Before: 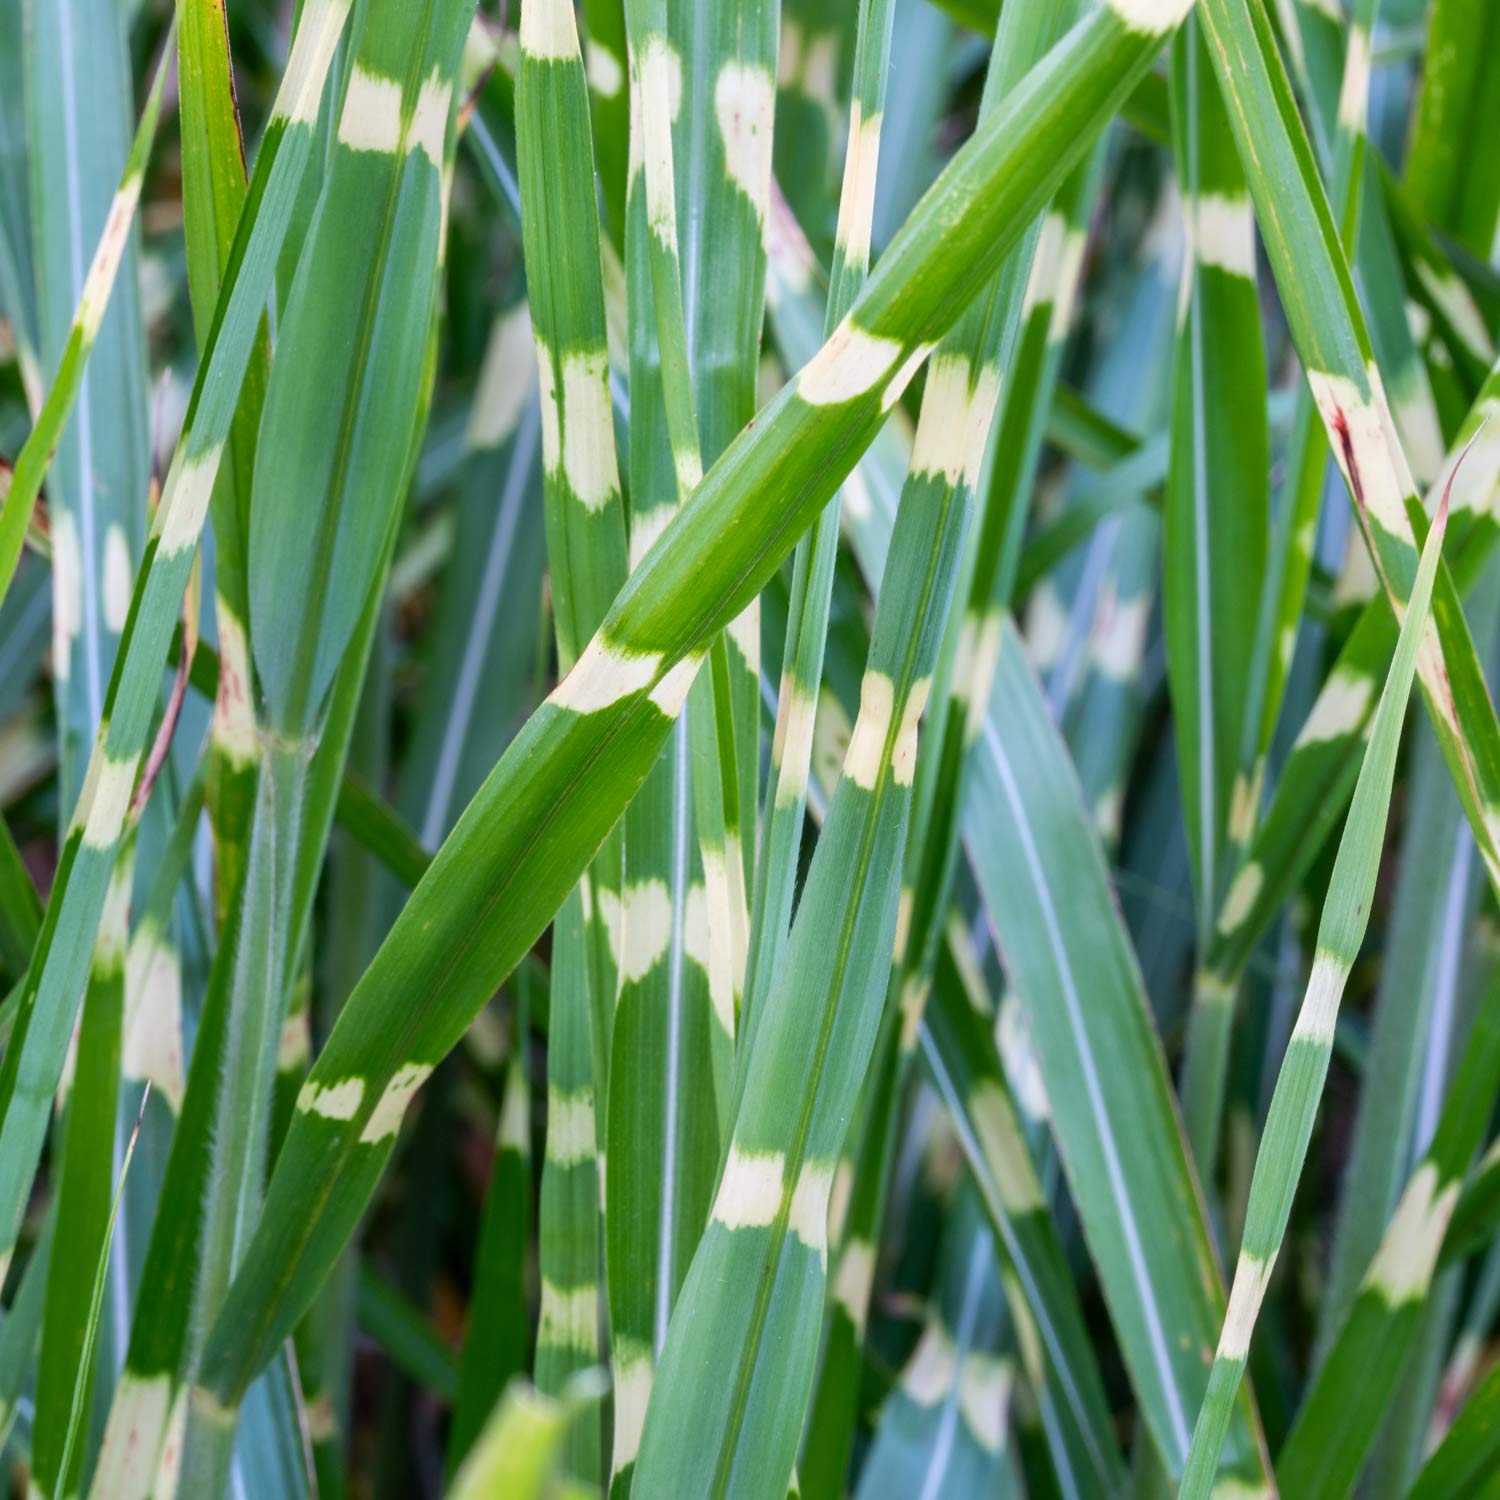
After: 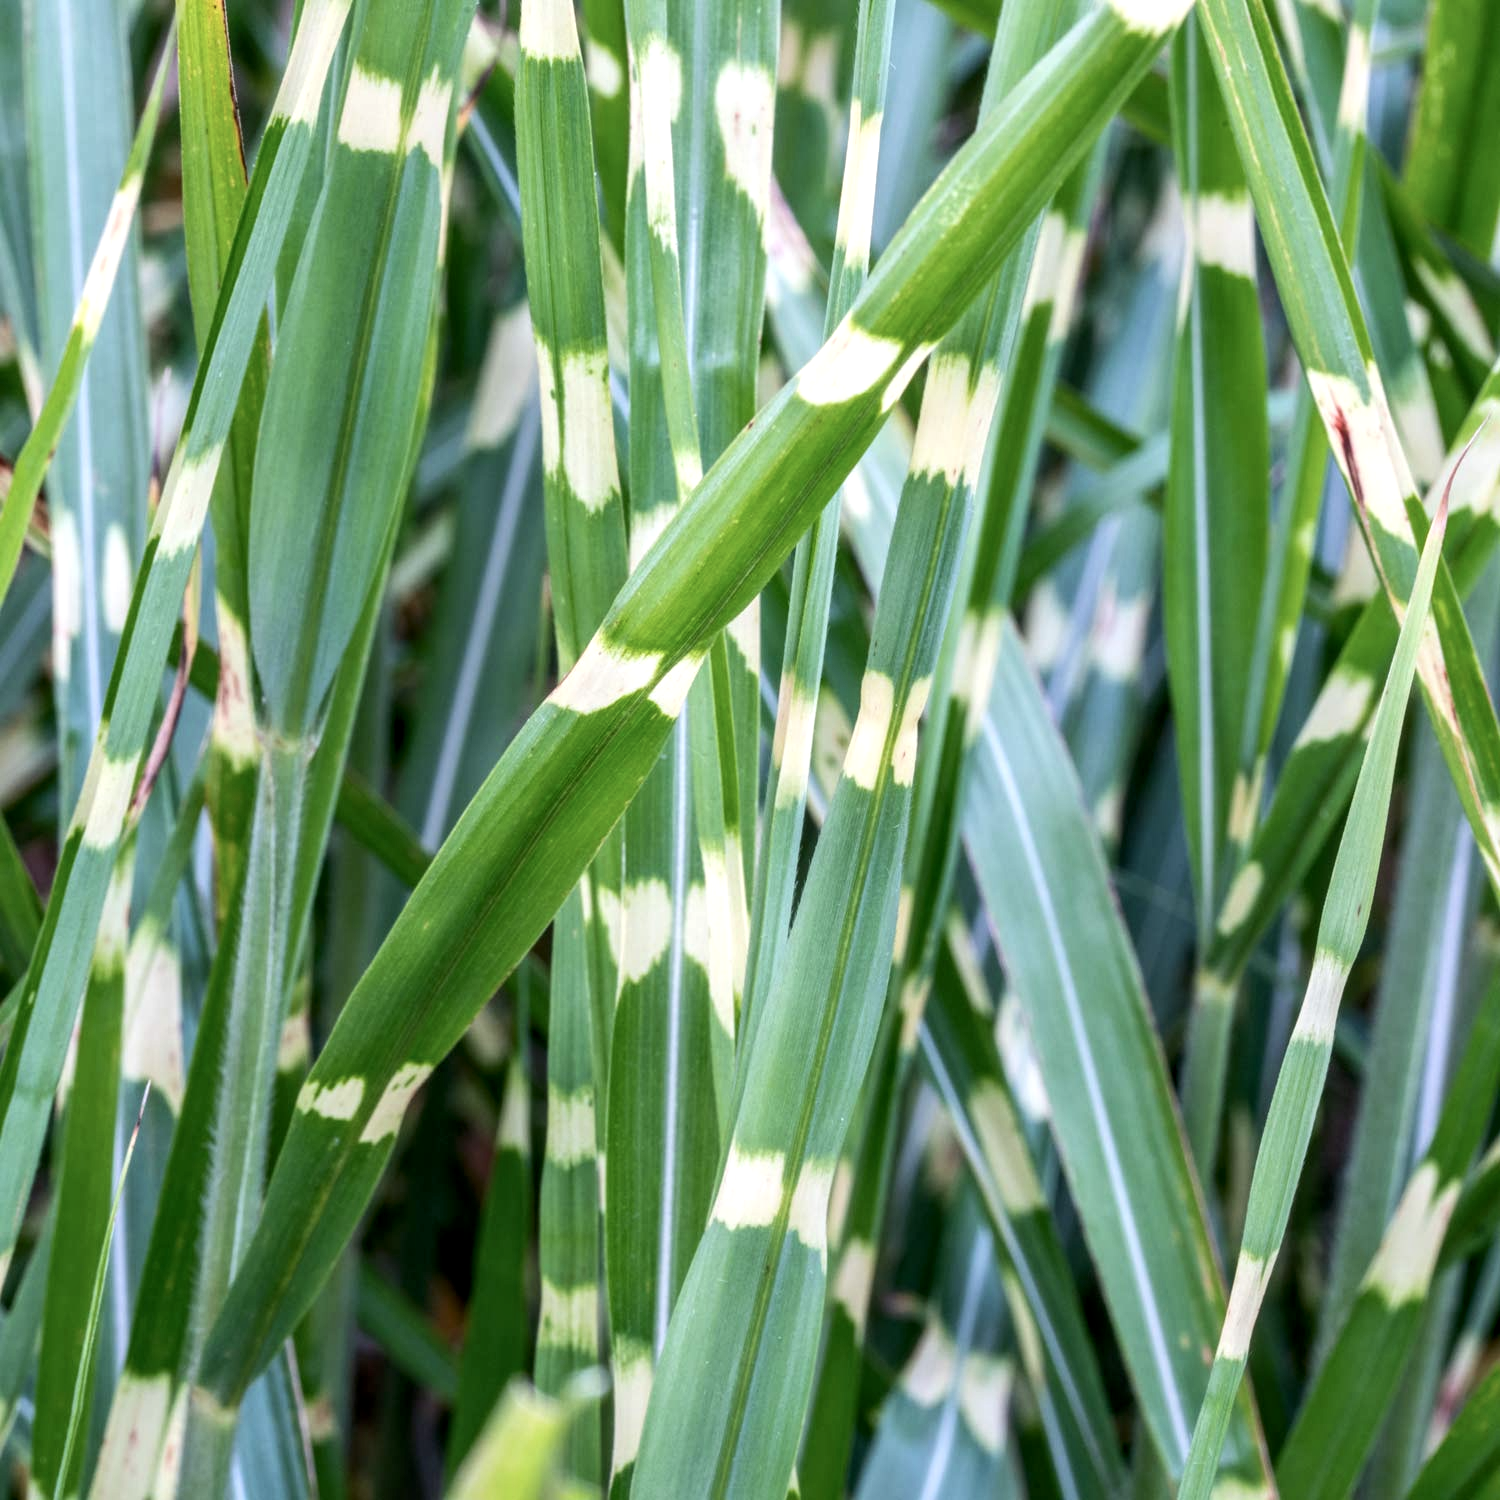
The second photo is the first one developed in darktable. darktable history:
exposure: black level correction 0.001, exposure 0.193 EV, compensate highlight preservation false
local contrast: highlights 54%, shadows 51%, detail 130%, midtone range 0.45
contrast brightness saturation: contrast 0.113, saturation -0.165
